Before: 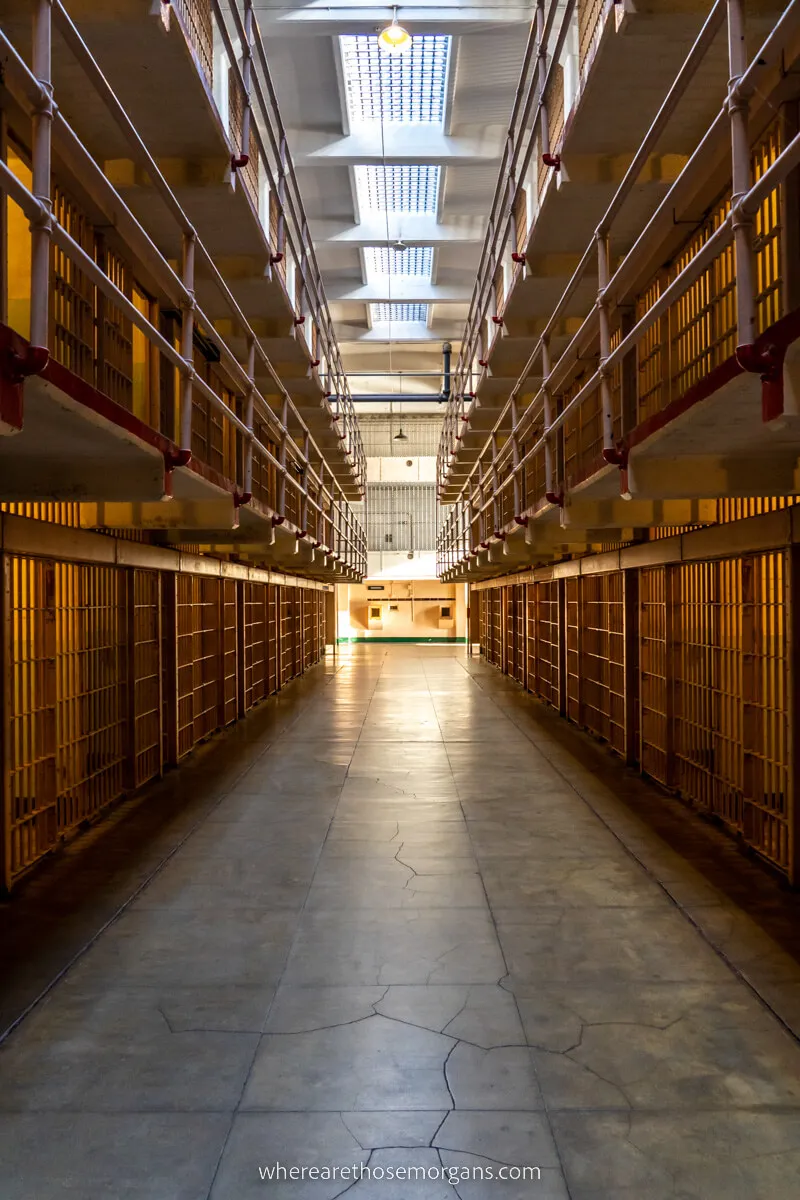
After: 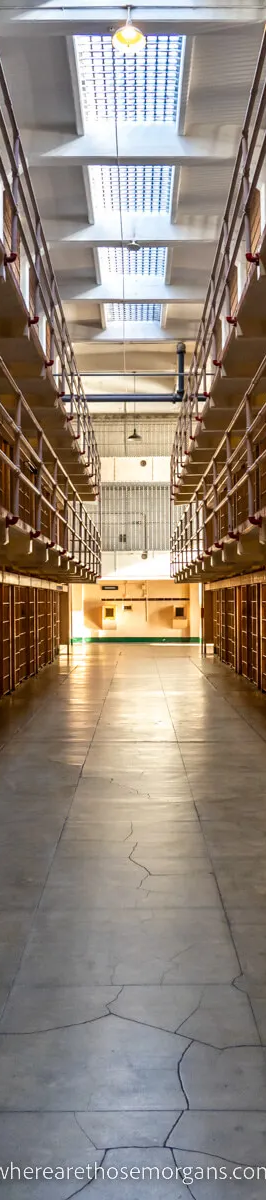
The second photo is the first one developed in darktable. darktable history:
tone equalizer: on, module defaults
crop: left 33.36%, right 33.36%
